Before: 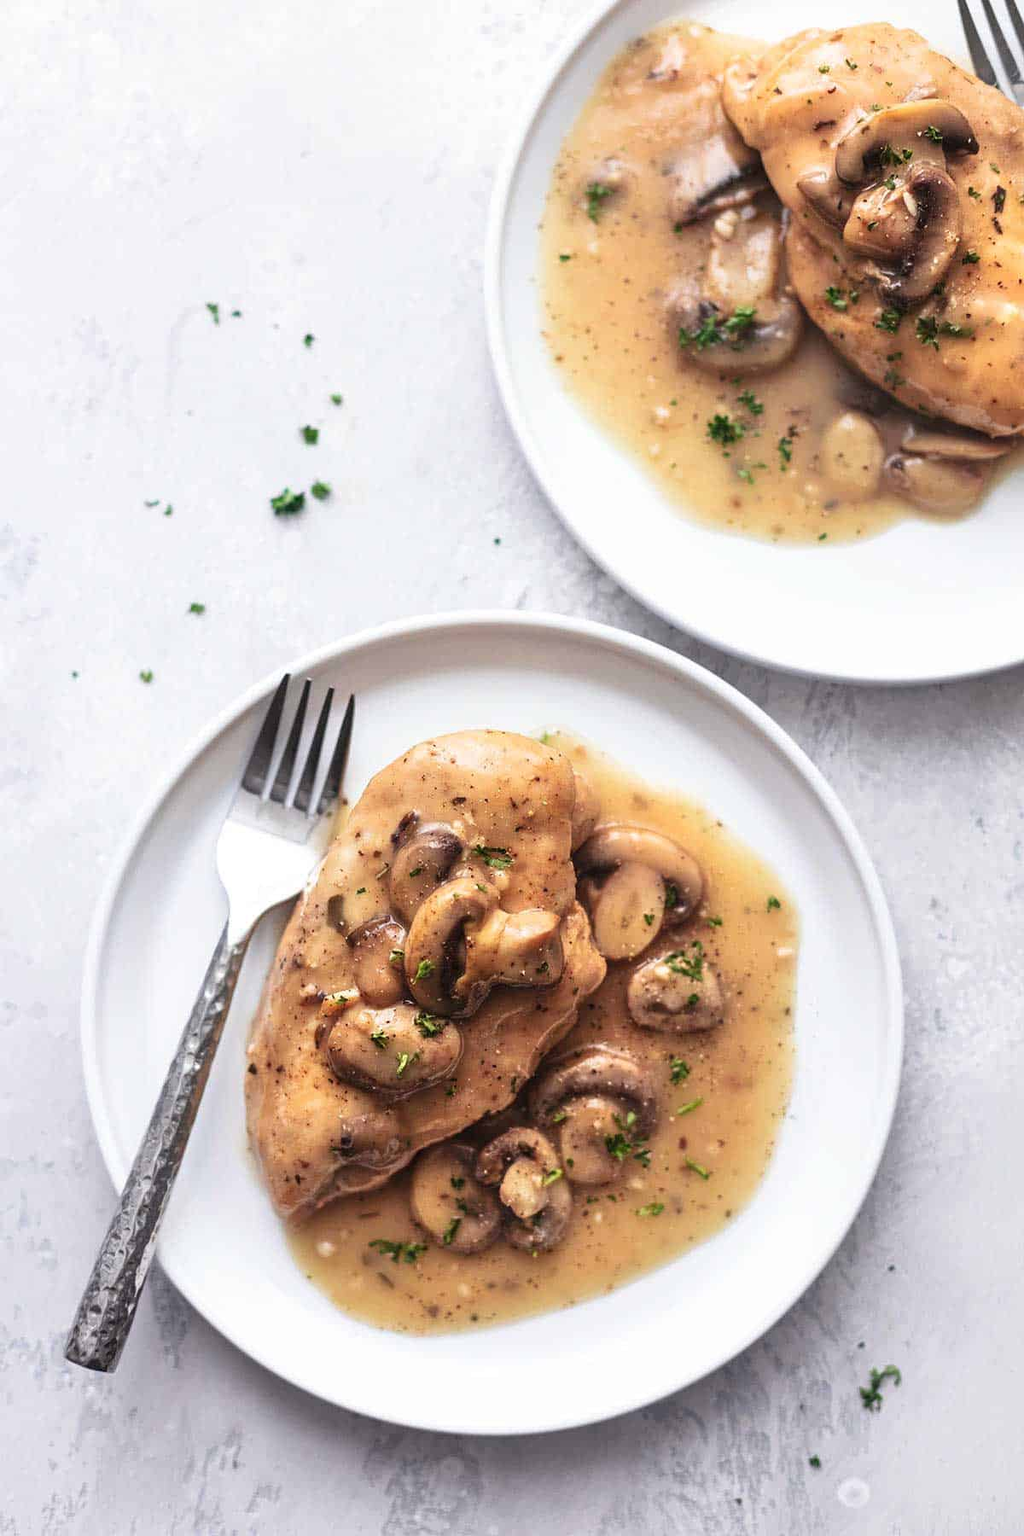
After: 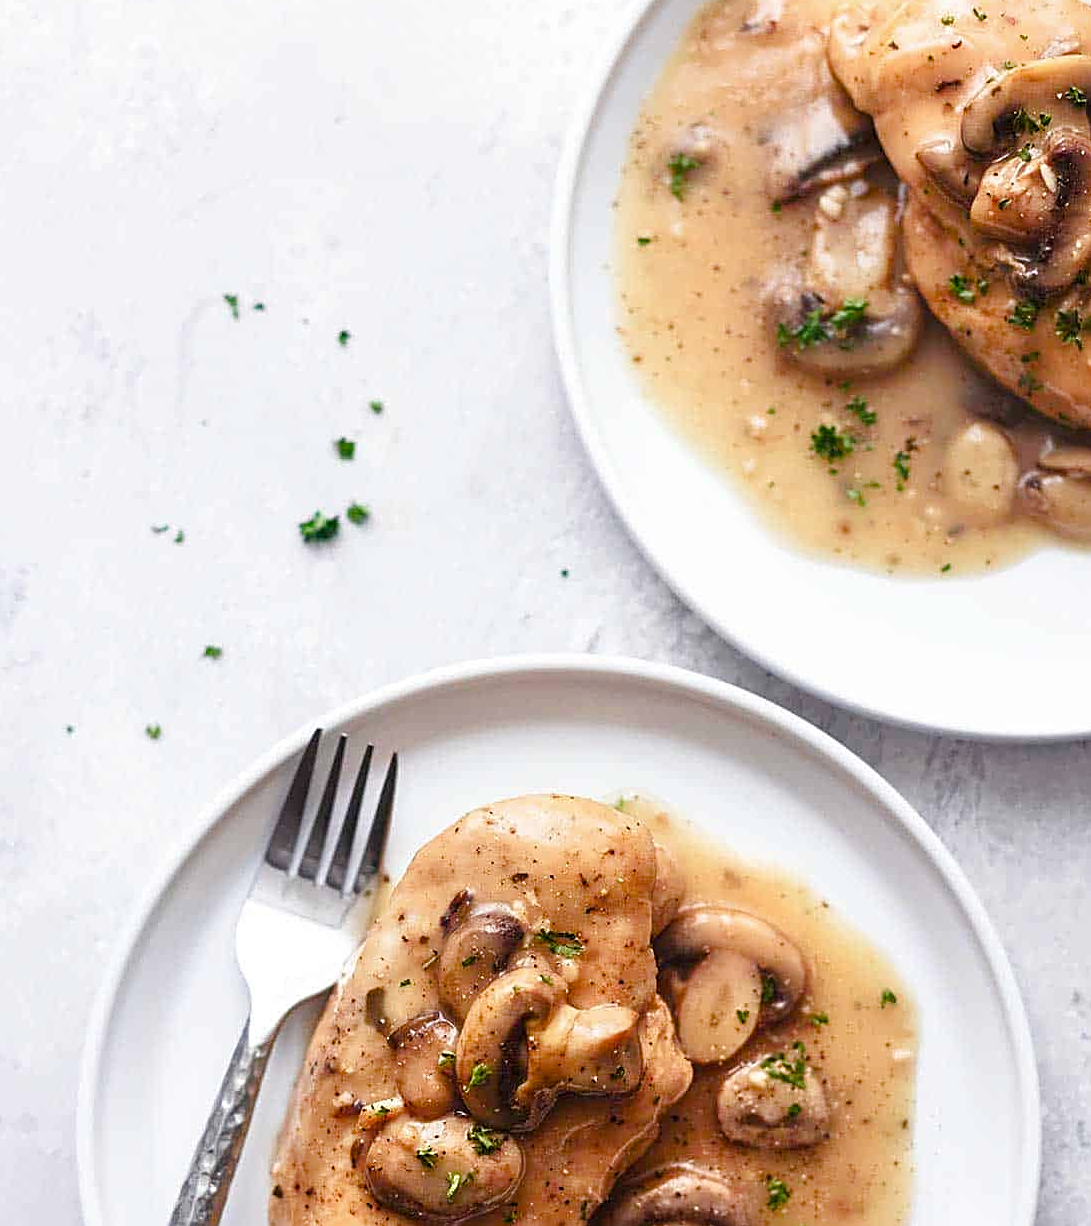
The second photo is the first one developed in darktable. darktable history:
crop: left 1.532%, top 3.418%, right 7.539%, bottom 28.465%
sharpen: on, module defaults
color balance rgb: perceptual saturation grading › global saturation 0.697%, perceptual saturation grading › highlights -17.395%, perceptual saturation grading › mid-tones 33.342%, perceptual saturation grading › shadows 50.563%
